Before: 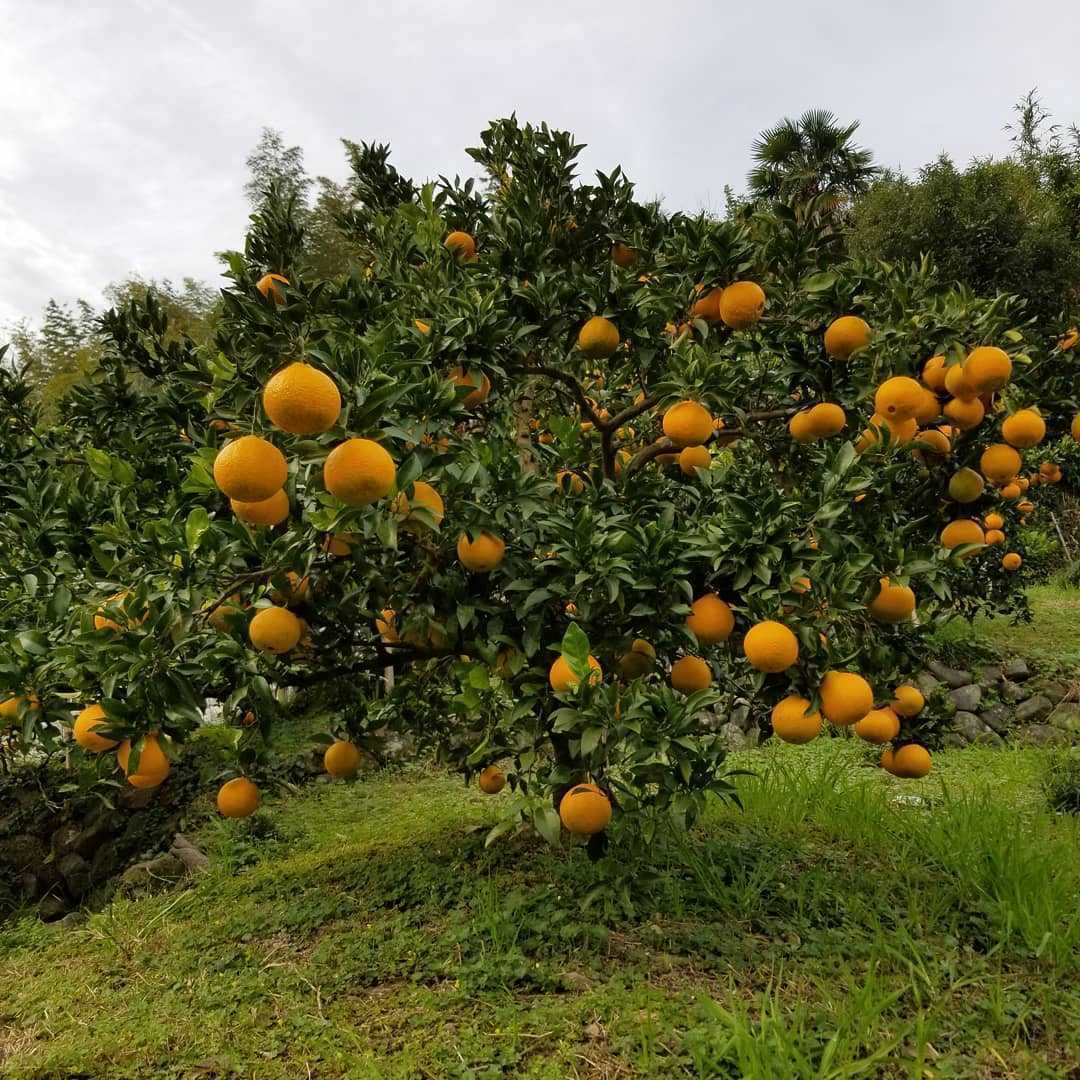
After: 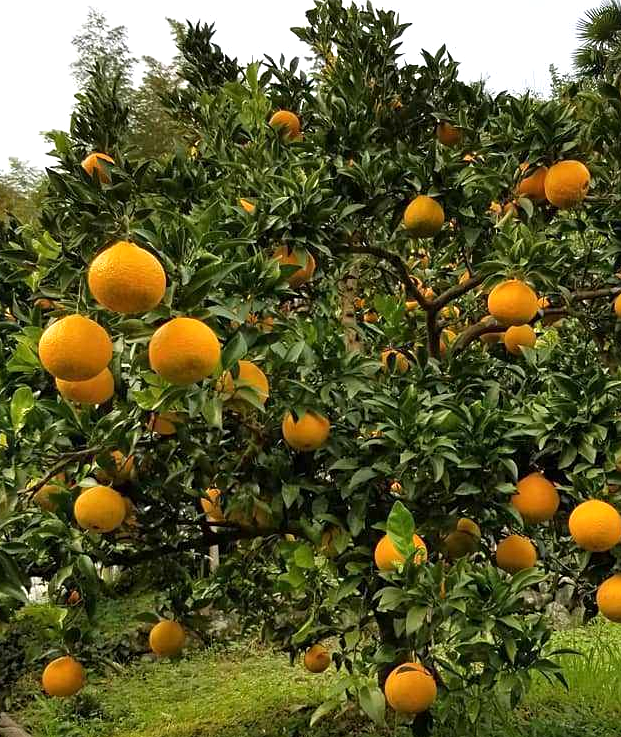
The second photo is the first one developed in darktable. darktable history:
exposure: exposure 0.567 EV, compensate highlight preservation false
sharpen: amount 0.21
crop: left 16.212%, top 11.286%, right 26.269%, bottom 20.392%
